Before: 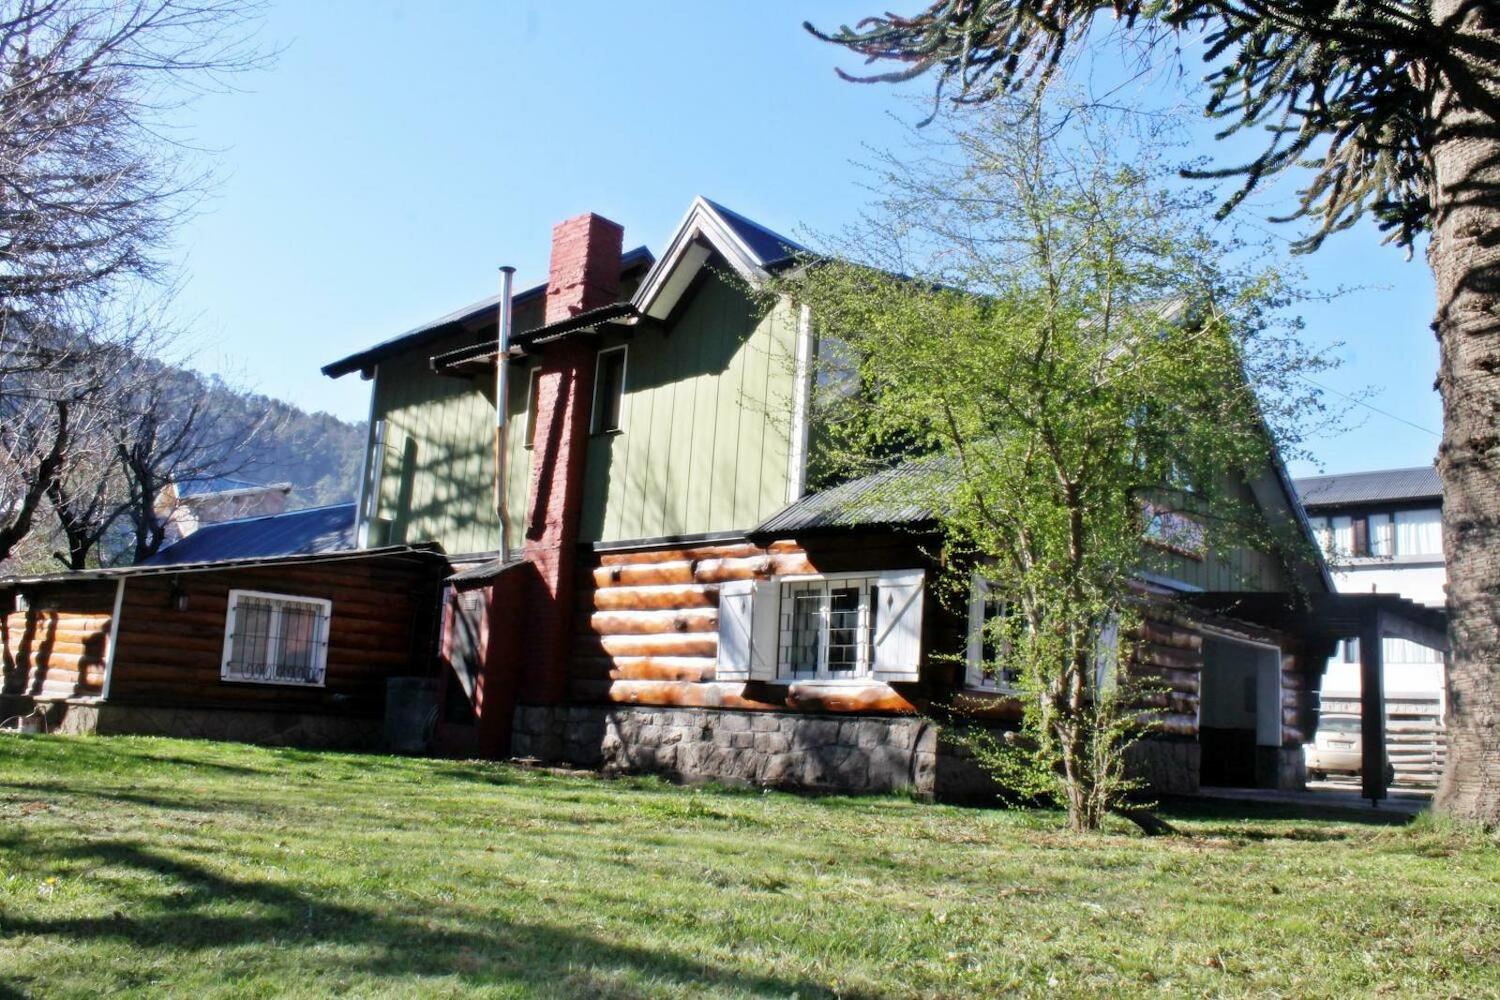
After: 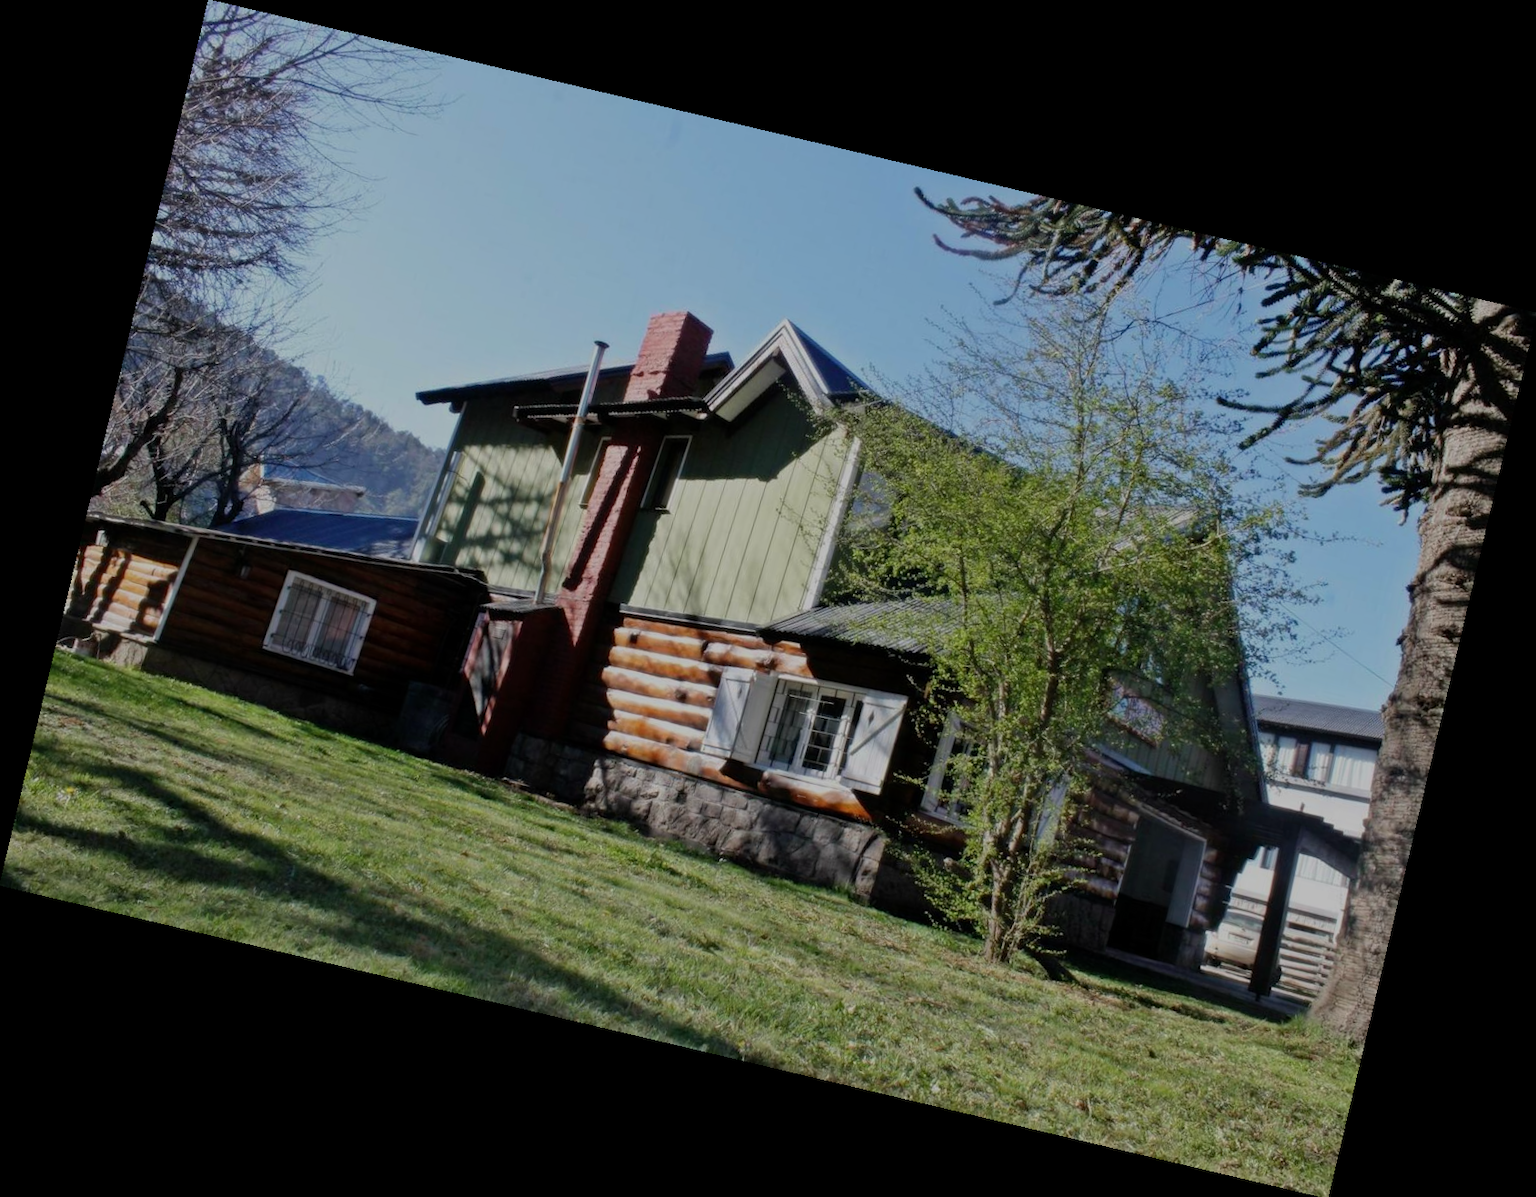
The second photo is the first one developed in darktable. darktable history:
exposure: exposure -1 EV, compensate highlight preservation false
rotate and perspective: rotation 13.27°, automatic cropping off
